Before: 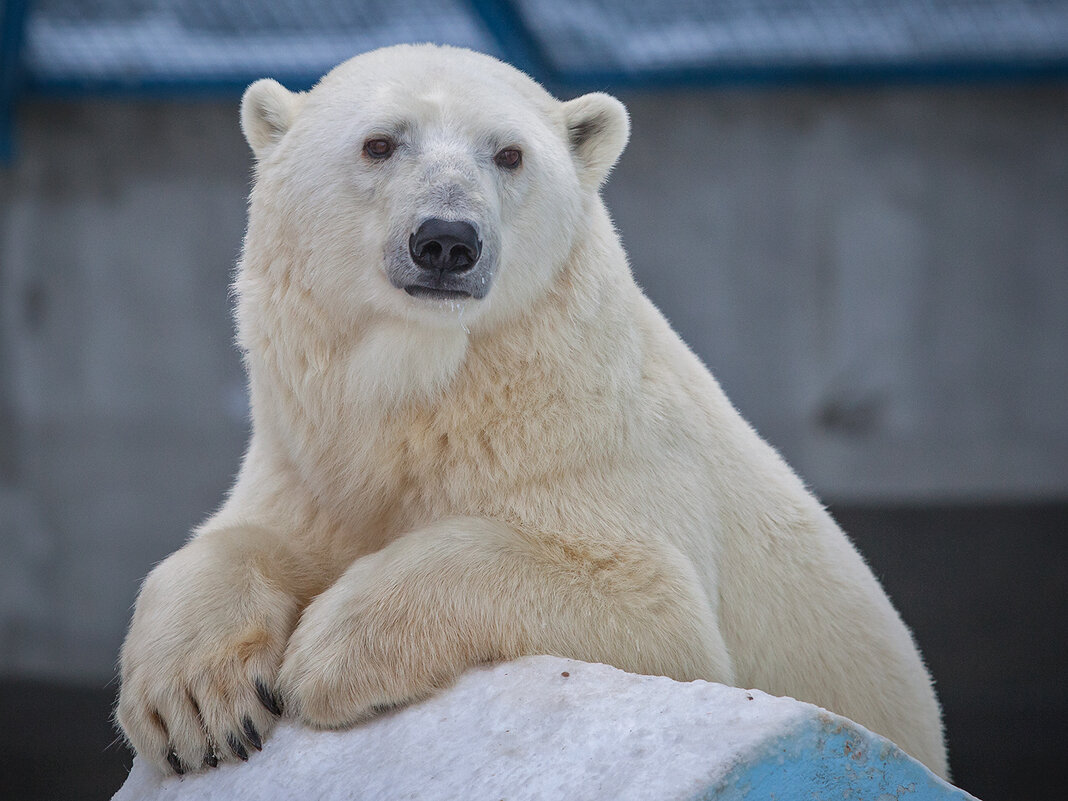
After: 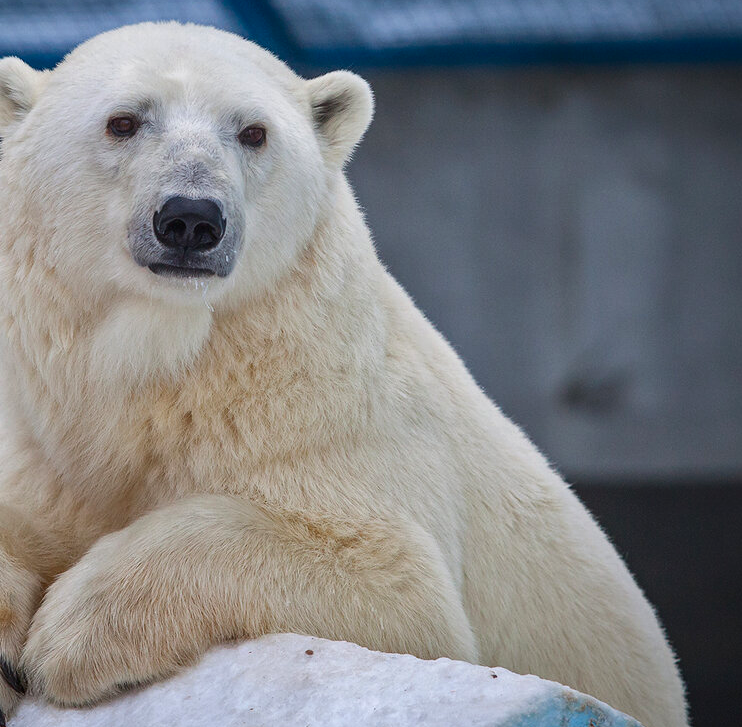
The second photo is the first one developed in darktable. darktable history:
crop and rotate: left 24.034%, top 2.838%, right 6.406%, bottom 6.299%
contrast brightness saturation: contrast 0.13, brightness -0.05, saturation 0.16
